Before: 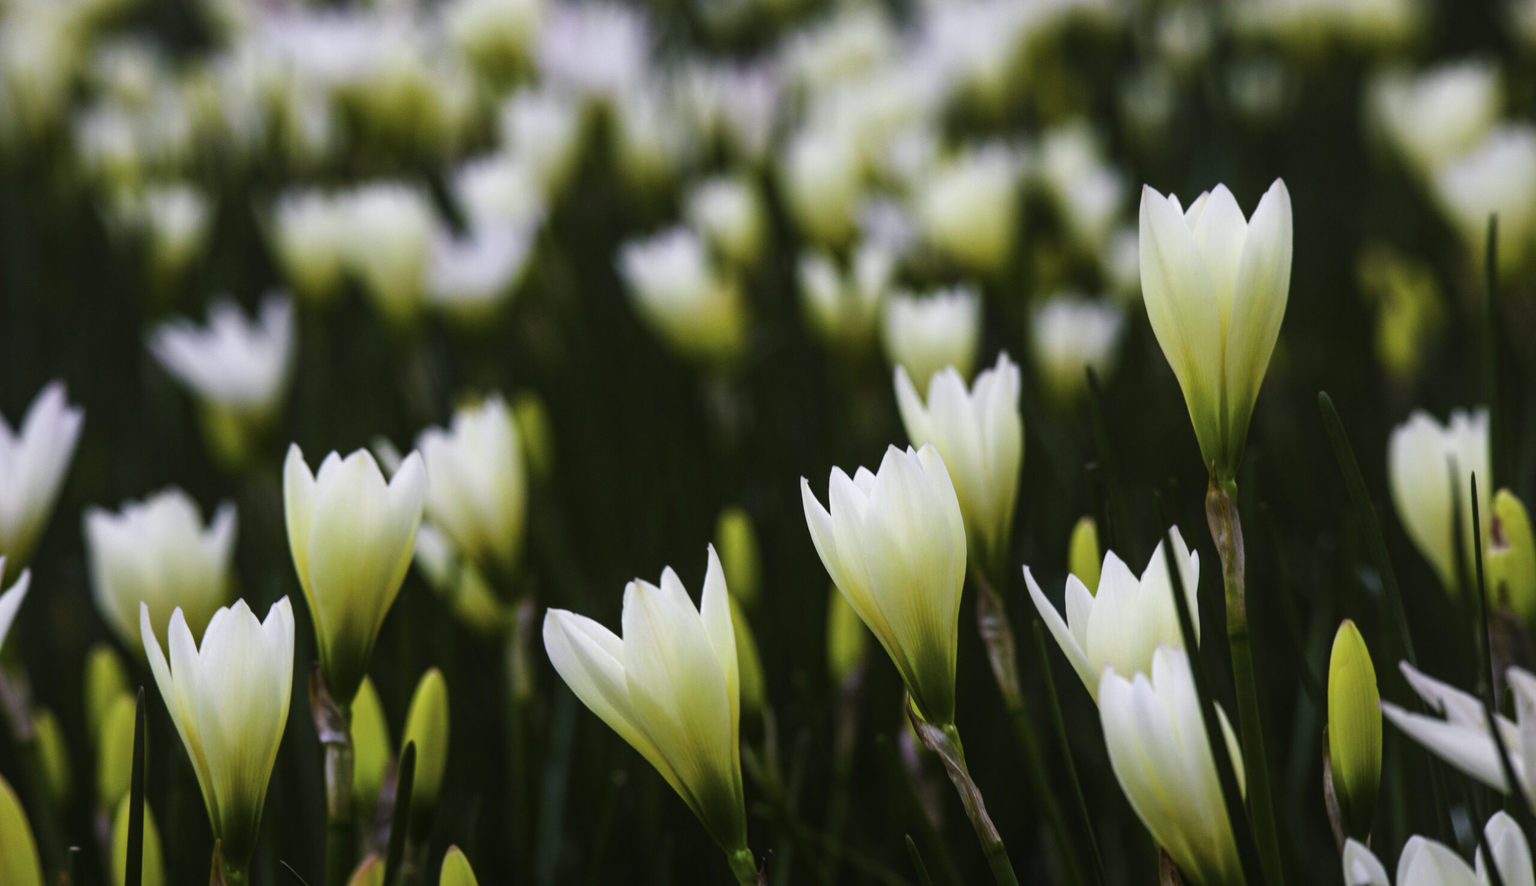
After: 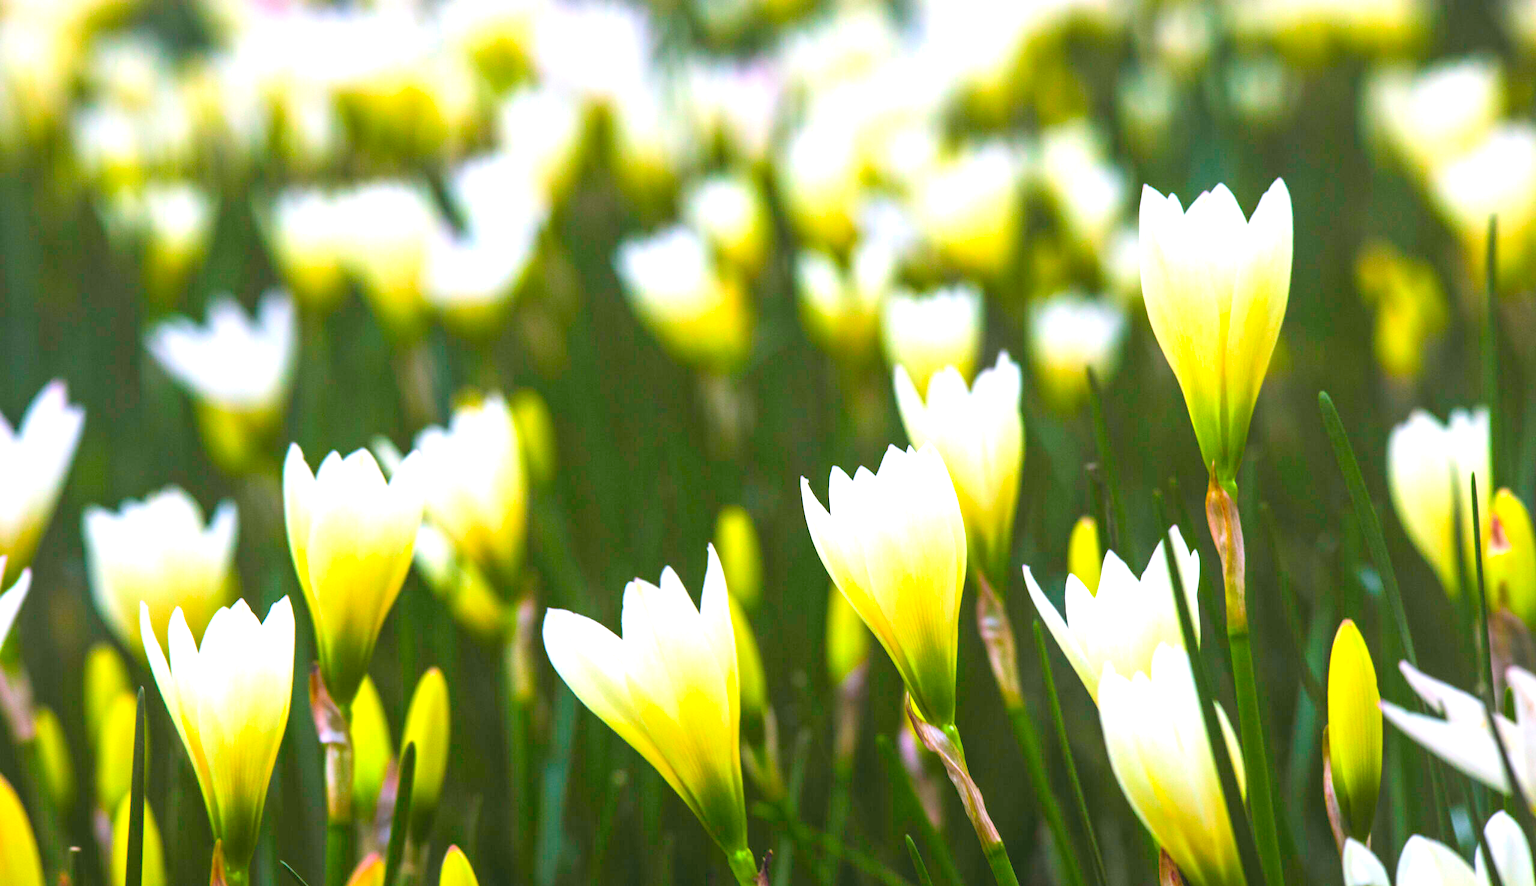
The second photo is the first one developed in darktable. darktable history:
contrast brightness saturation: contrast 0.07, brightness 0.18, saturation 0.4
exposure: black level correction 0, exposure 1.2 EV, compensate exposure bias true, compensate highlight preservation false
